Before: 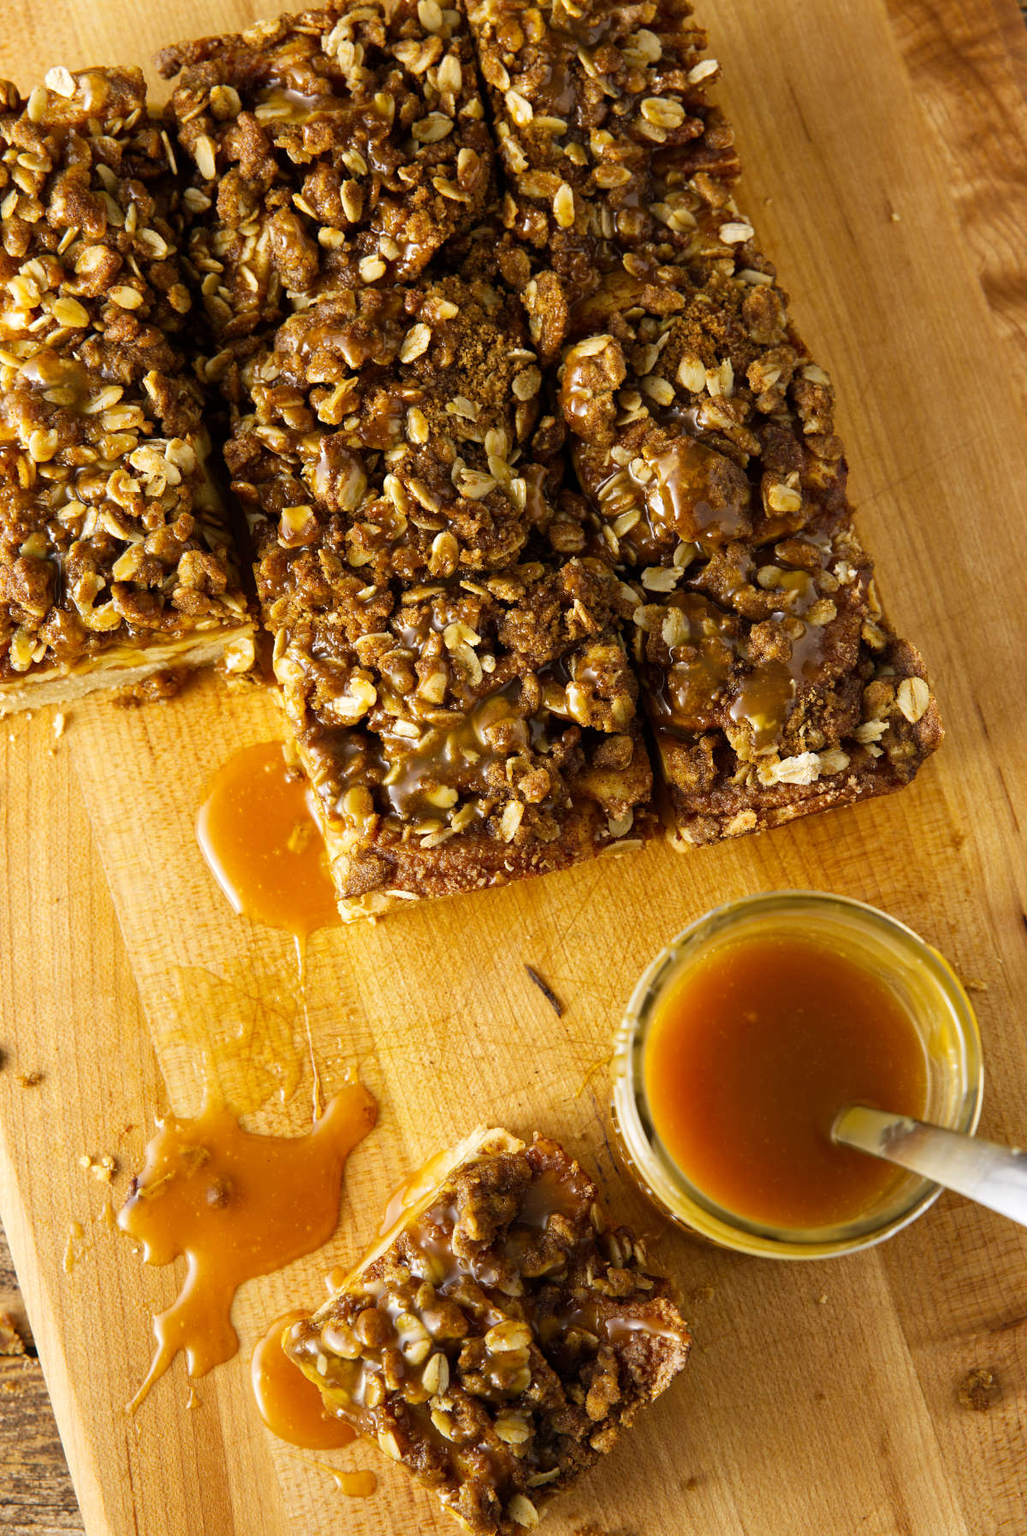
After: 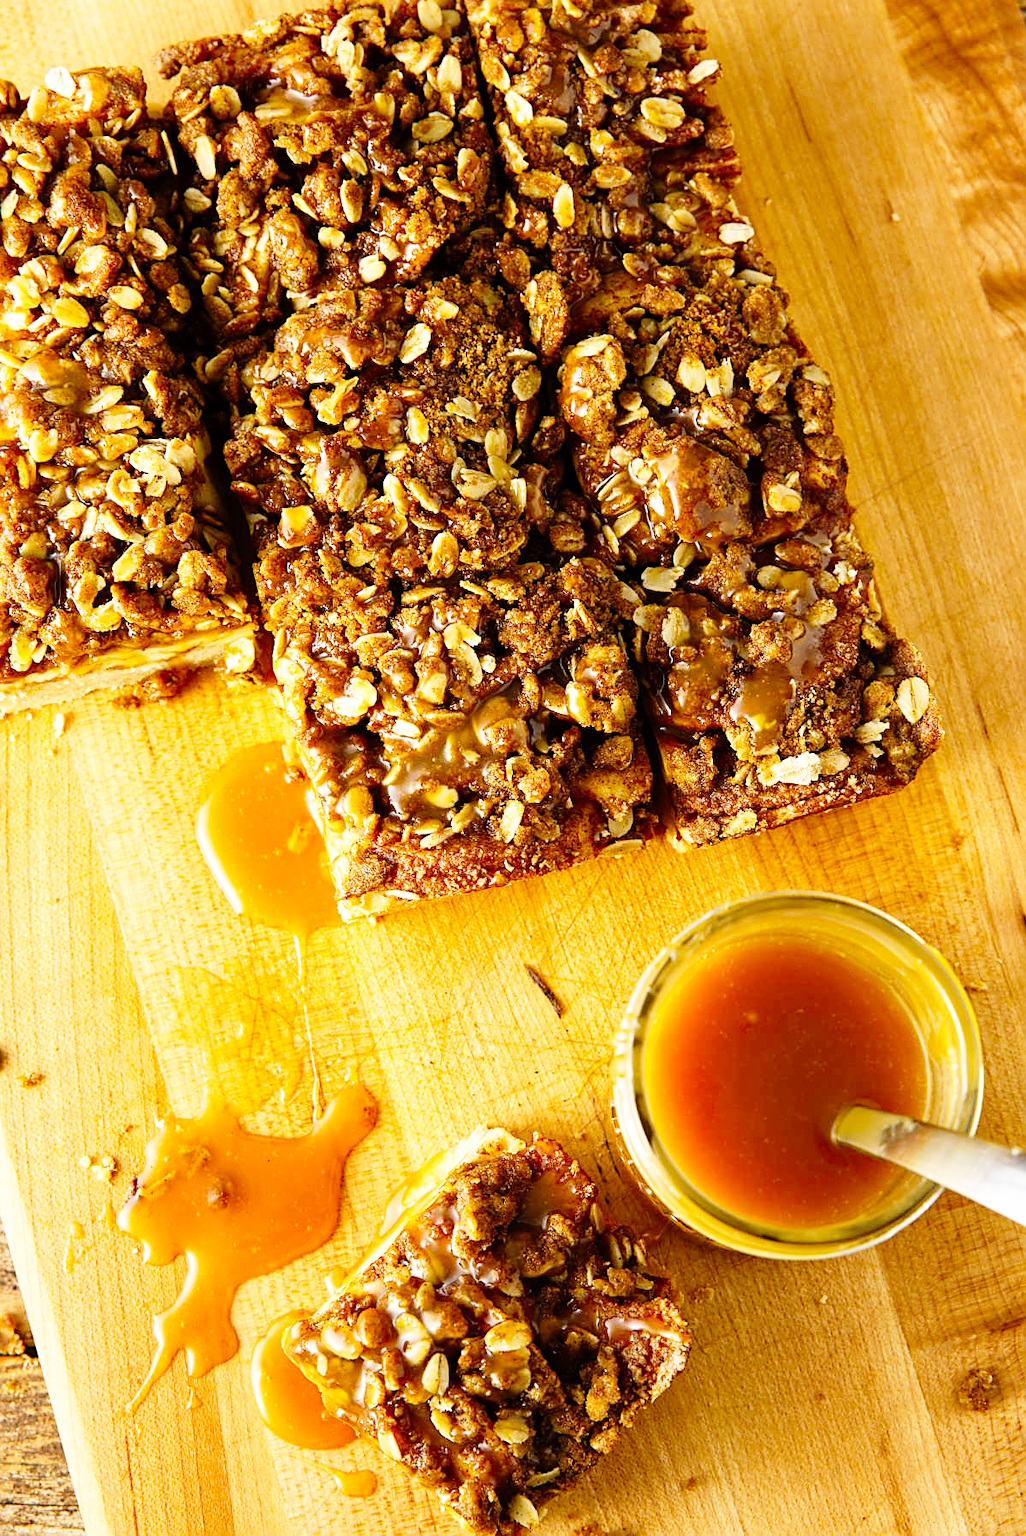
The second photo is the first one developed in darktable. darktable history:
sharpen: amount 0.596
contrast brightness saturation: saturation 0.133
base curve: curves: ch0 [(0, 0) (0.008, 0.007) (0.022, 0.029) (0.048, 0.089) (0.092, 0.197) (0.191, 0.399) (0.275, 0.534) (0.357, 0.65) (0.477, 0.78) (0.542, 0.833) (0.799, 0.973) (1, 1)], preserve colors none
